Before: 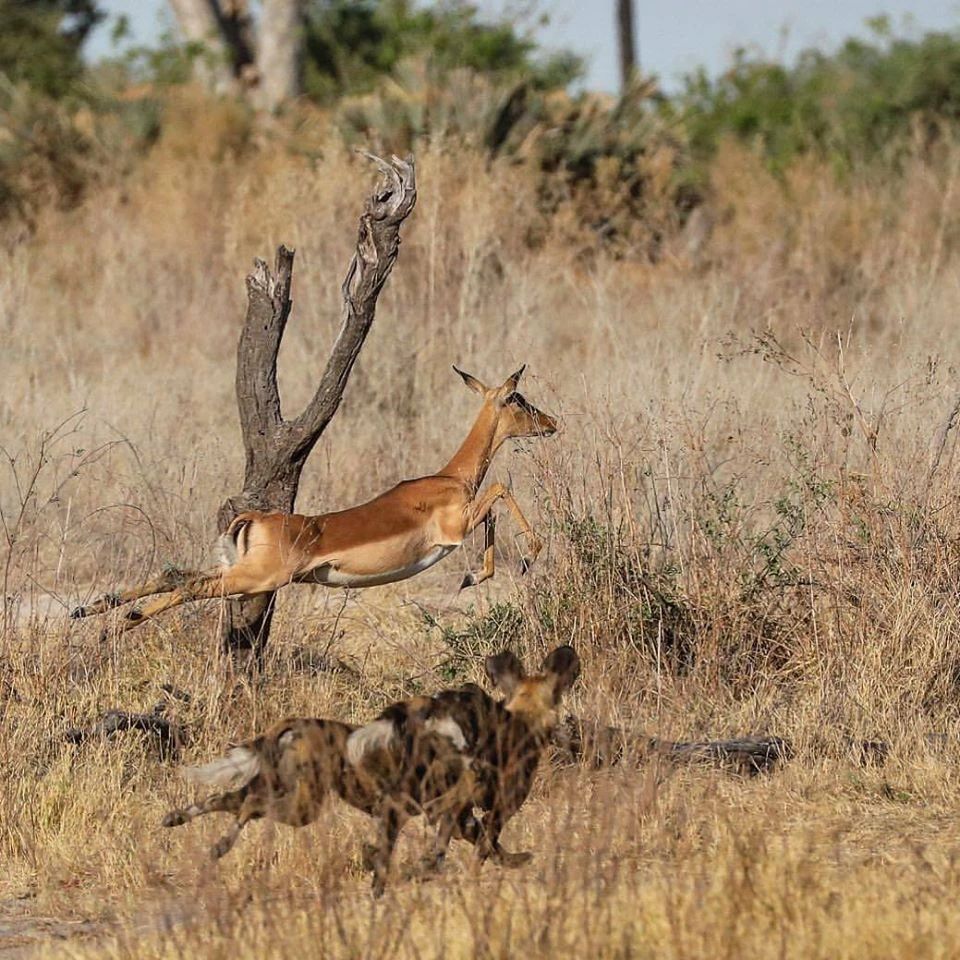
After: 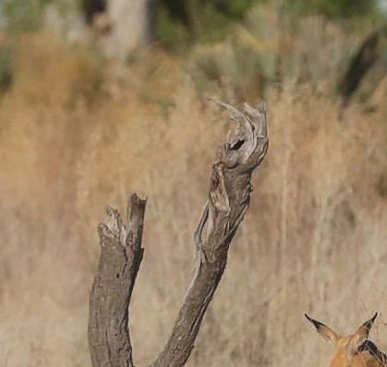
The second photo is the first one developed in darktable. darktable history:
crop: left 15.462%, top 5.445%, right 44.215%, bottom 56.29%
contrast equalizer: octaves 7, y [[0.6 ×6], [0.55 ×6], [0 ×6], [0 ×6], [0 ×6]], mix -0.99
